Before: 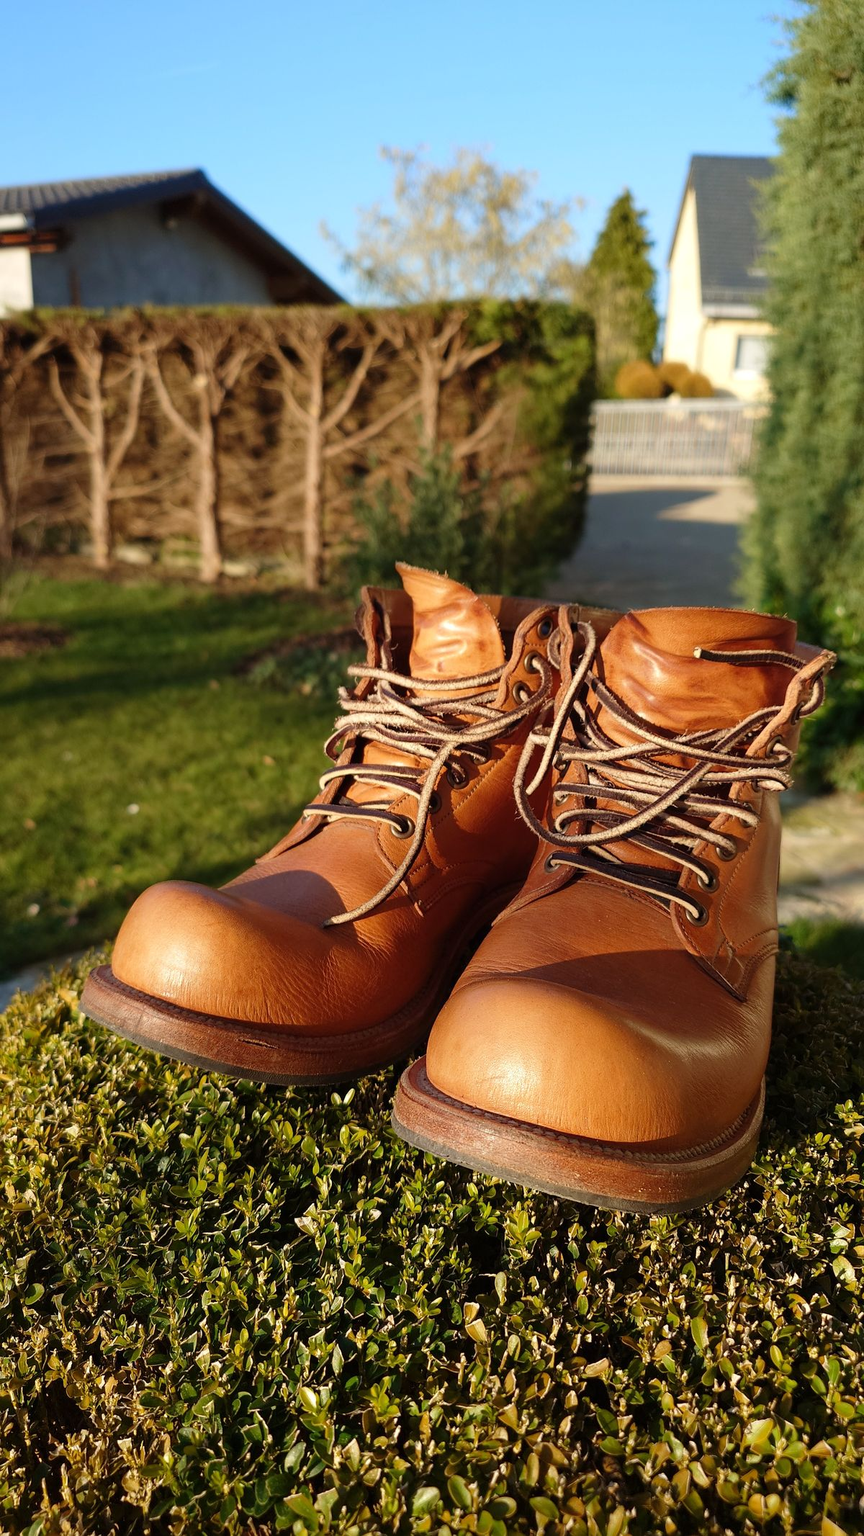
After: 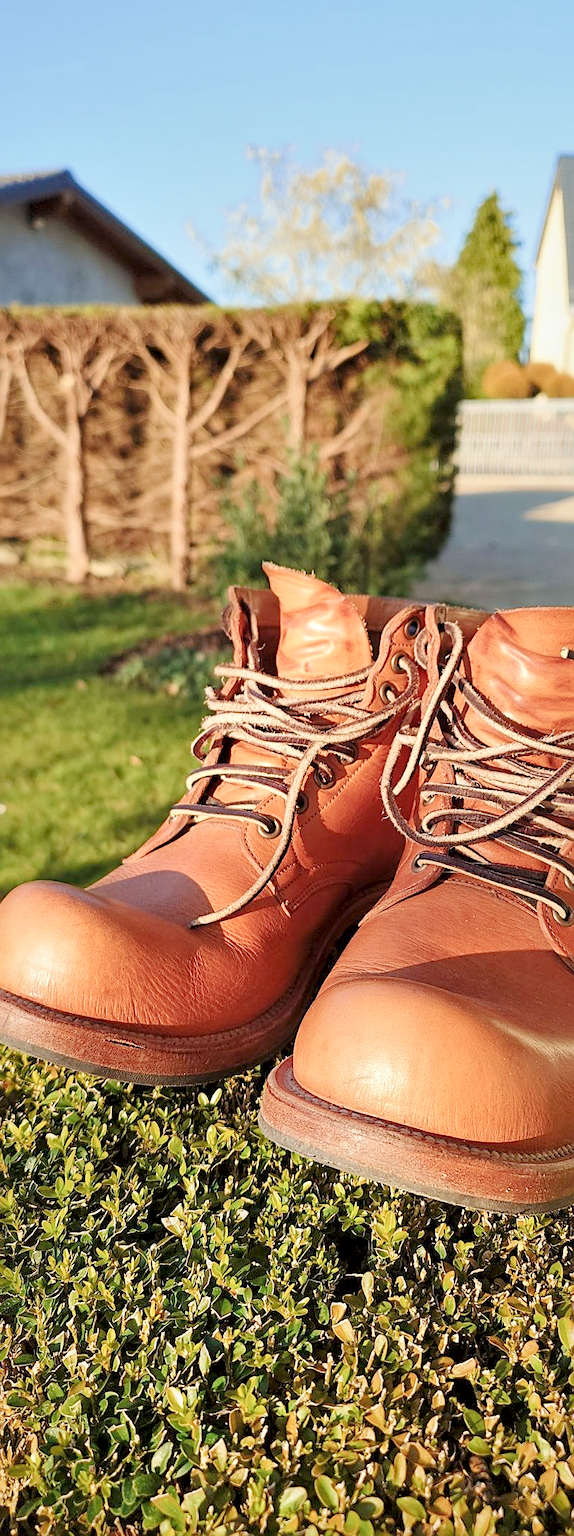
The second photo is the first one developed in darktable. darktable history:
filmic rgb: black relative exposure -7.07 EV, white relative exposure 6.01 EV, target black luminance 0%, hardness 2.77, latitude 61.76%, contrast 0.698, highlights saturation mix 10.49%, shadows ↔ highlights balance -0.134%
crop and rotate: left 15.455%, right 18.025%
exposure: exposure 2.001 EV, compensate highlight preservation false
sharpen: on, module defaults
local contrast: mode bilateral grid, contrast 24, coarseness 60, detail 151%, midtone range 0.2
